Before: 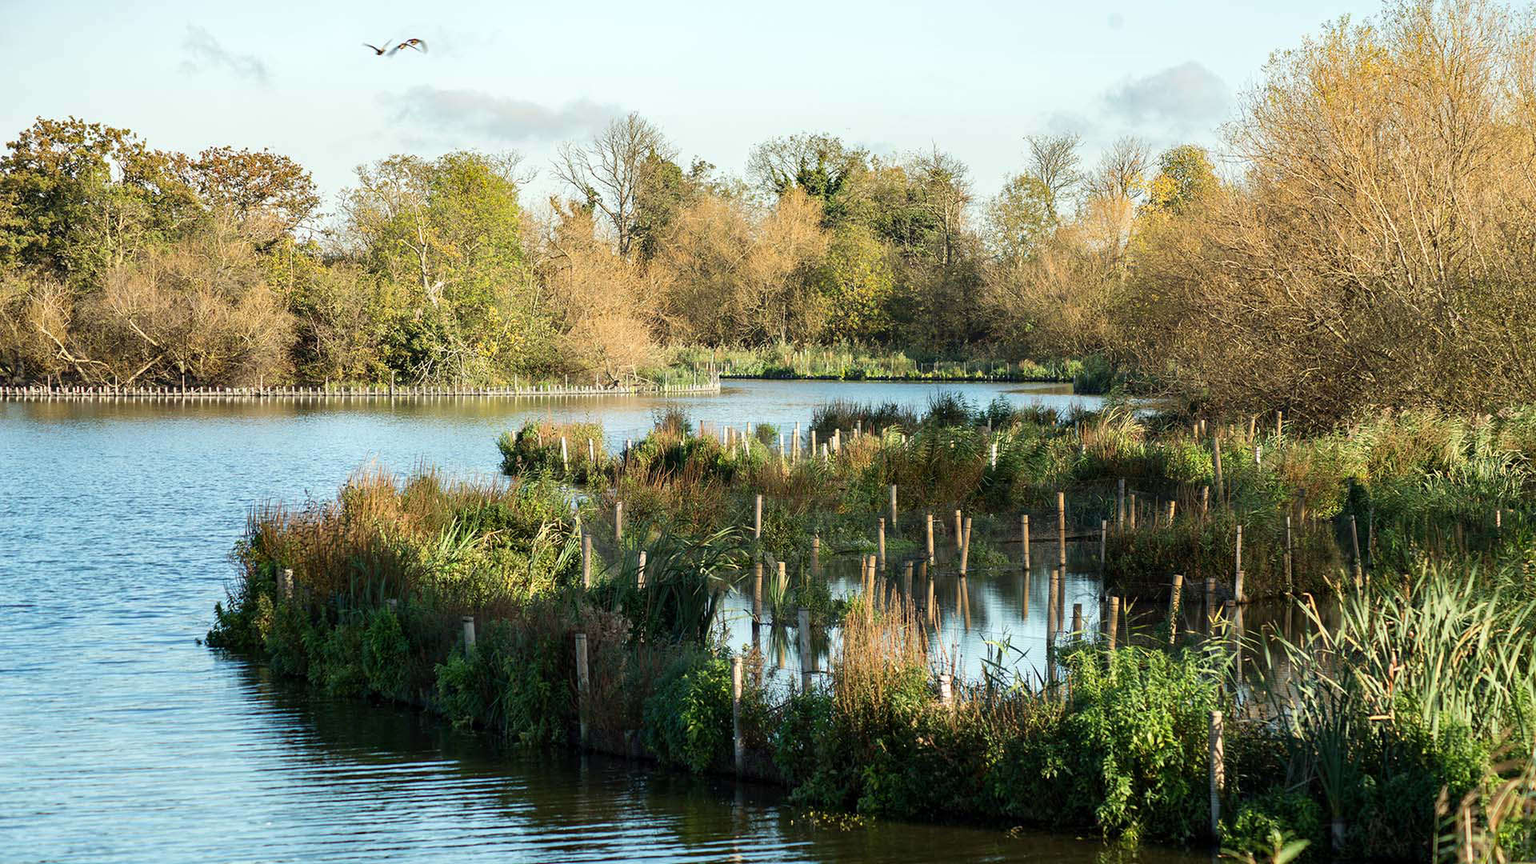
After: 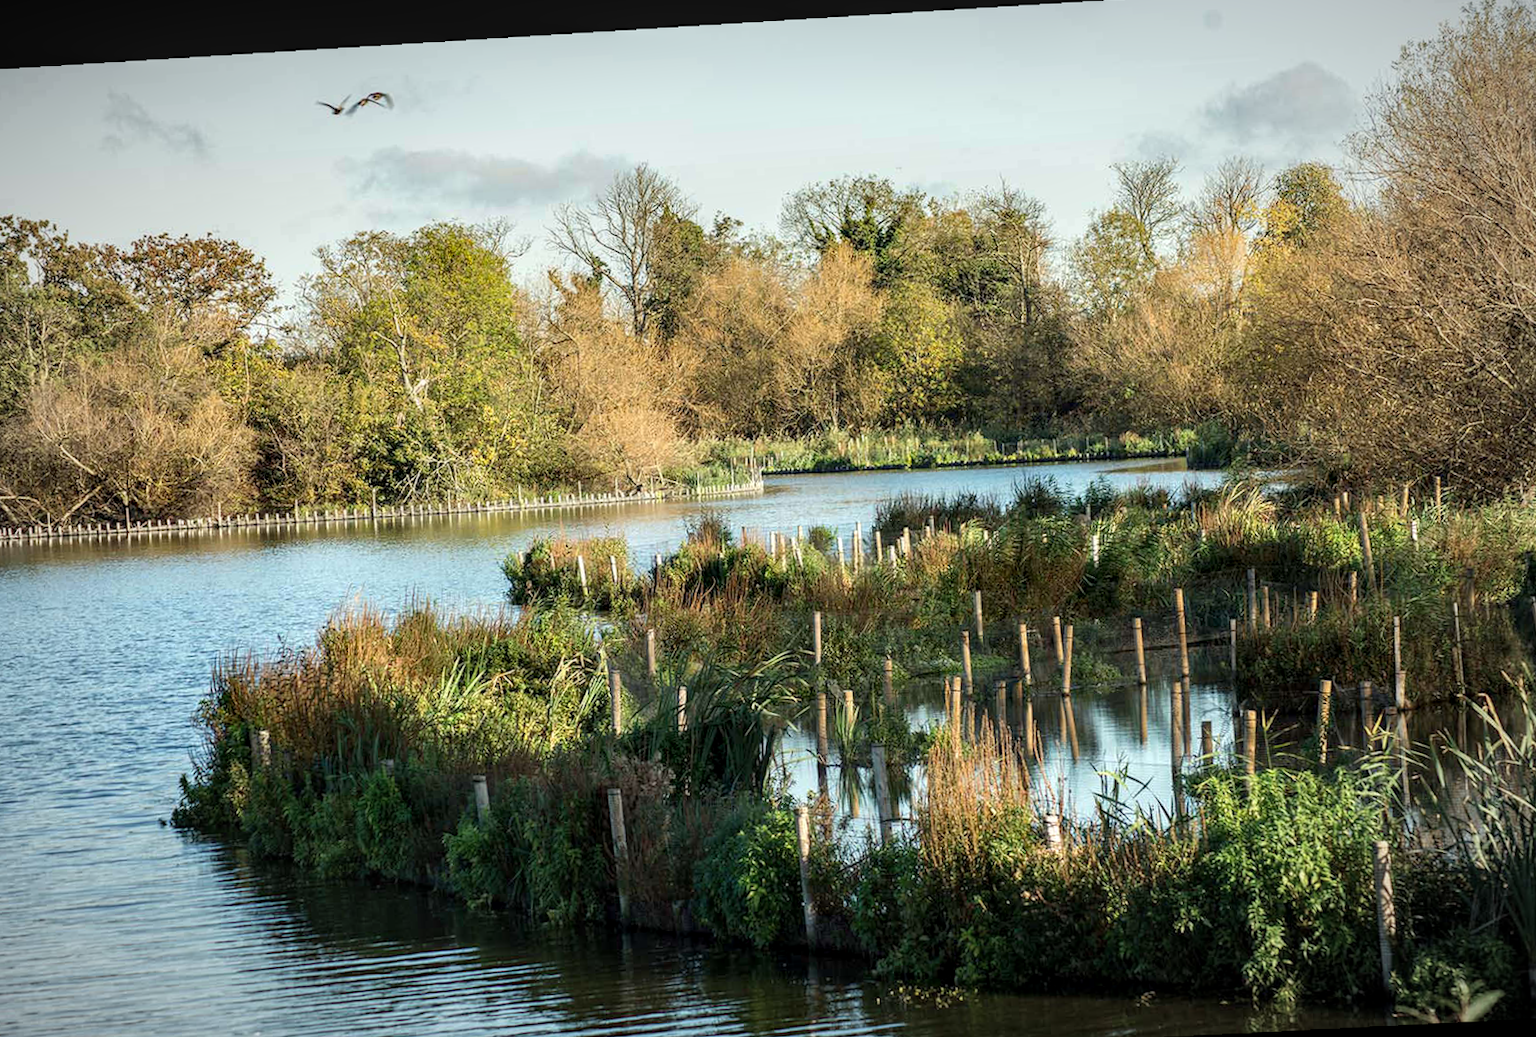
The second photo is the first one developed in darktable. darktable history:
vignetting: fall-off radius 60%, automatic ratio true
rotate and perspective: rotation -2.22°, lens shift (horizontal) -0.022, automatic cropping off
crop and rotate: angle 1°, left 4.281%, top 0.642%, right 11.383%, bottom 2.486%
local contrast: on, module defaults
